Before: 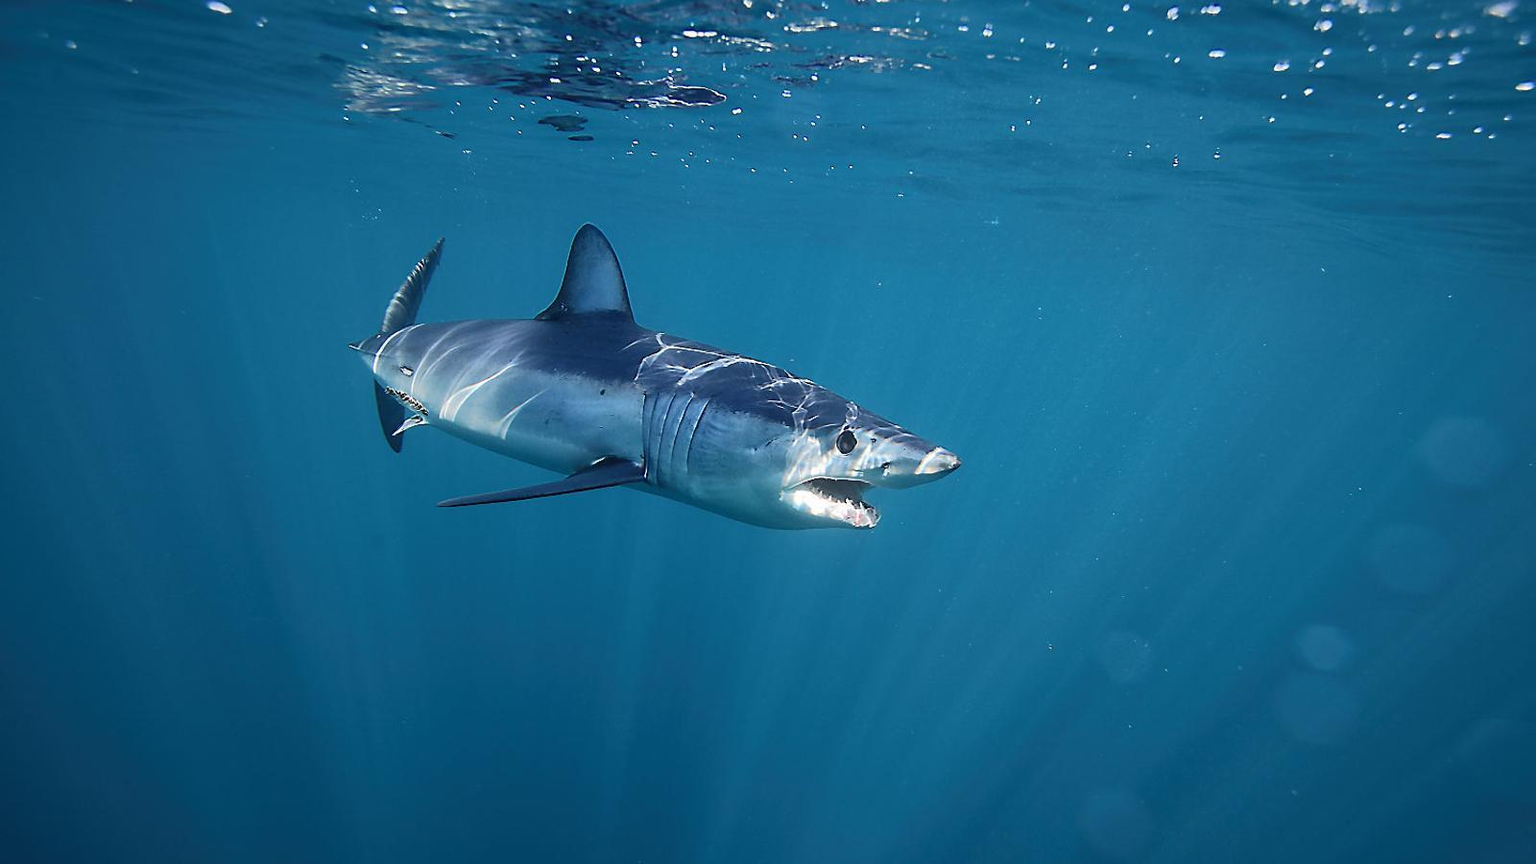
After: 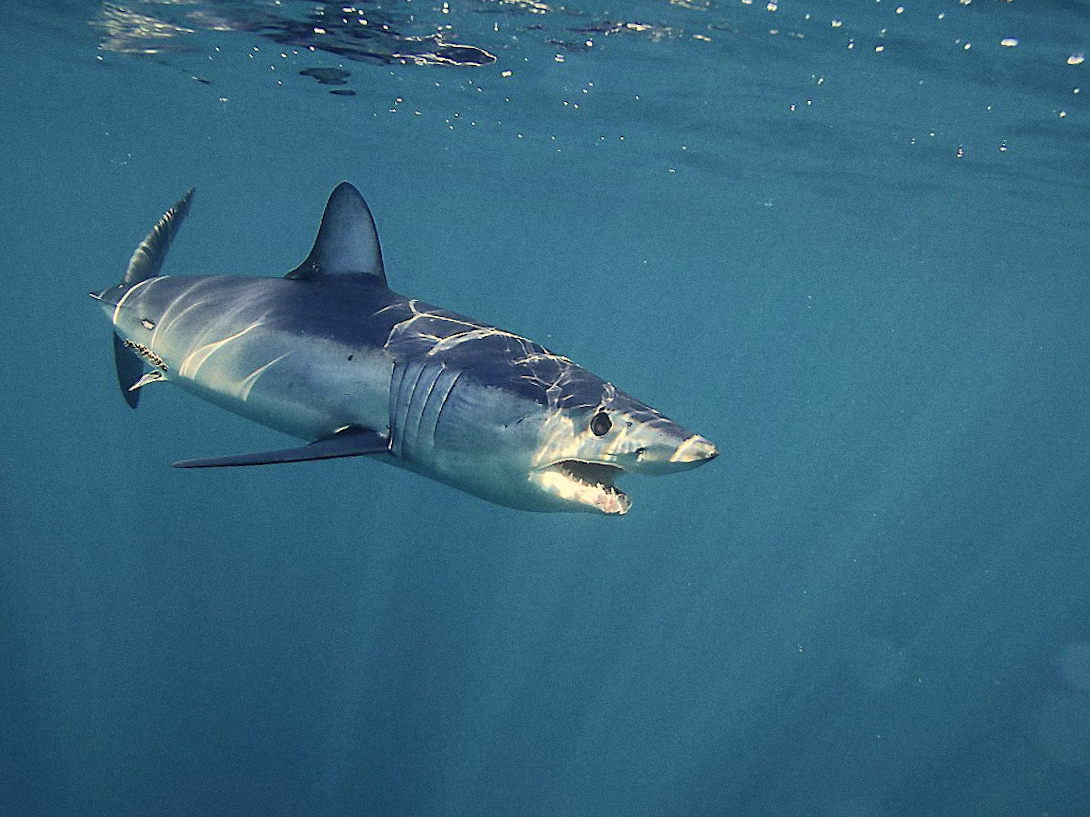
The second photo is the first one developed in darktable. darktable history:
crop and rotate: angle -3.27°, left 14.277%, top 0.028%, right 10.766%, bottom 0.028%
grain: on, module defaults
color correction: highlights a* 2.72, highlights b* 22.8
